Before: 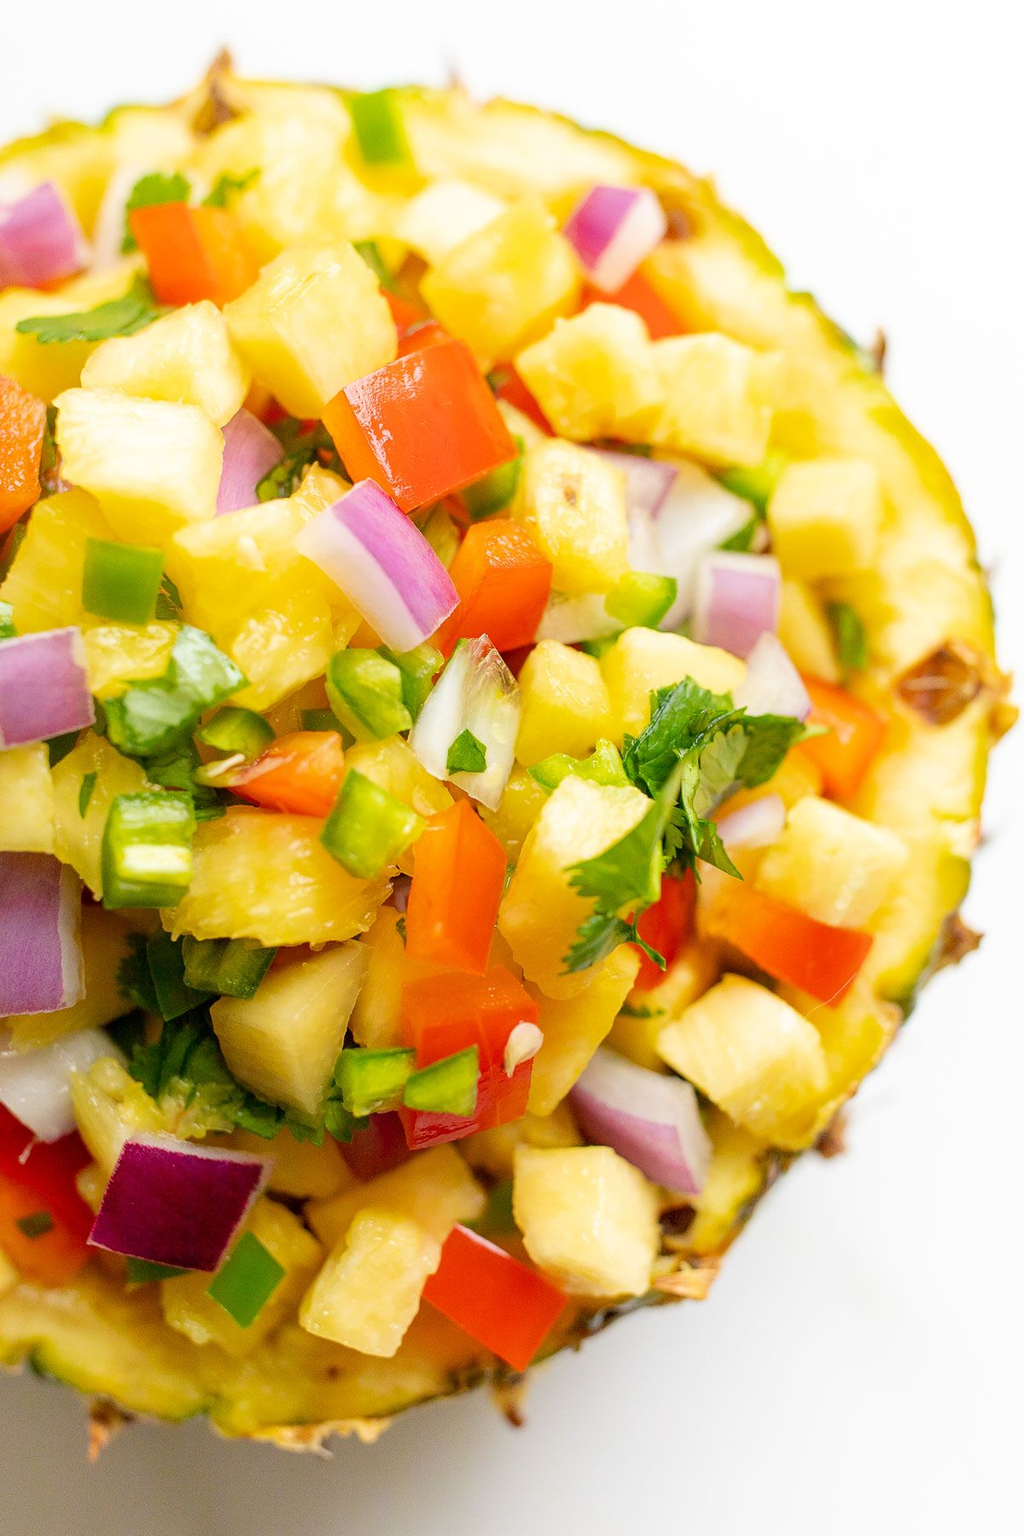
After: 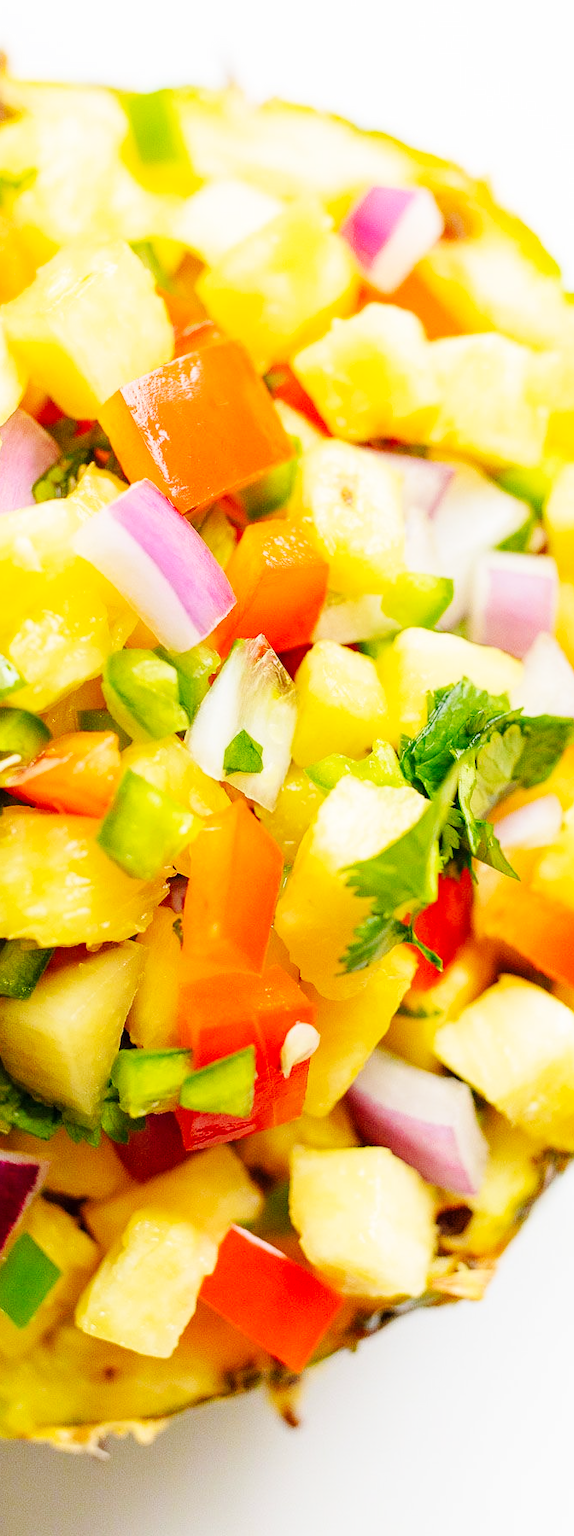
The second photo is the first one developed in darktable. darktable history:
crop: left 21.911%, right 21.976%, bottom 0.009%
base curve: curves: ch0 [(0, 0) (0.032, 0.025) (0.121, 0.166) (0.206, 0.329) (0.605, 0.79) (1, 1)], preserve colors none
